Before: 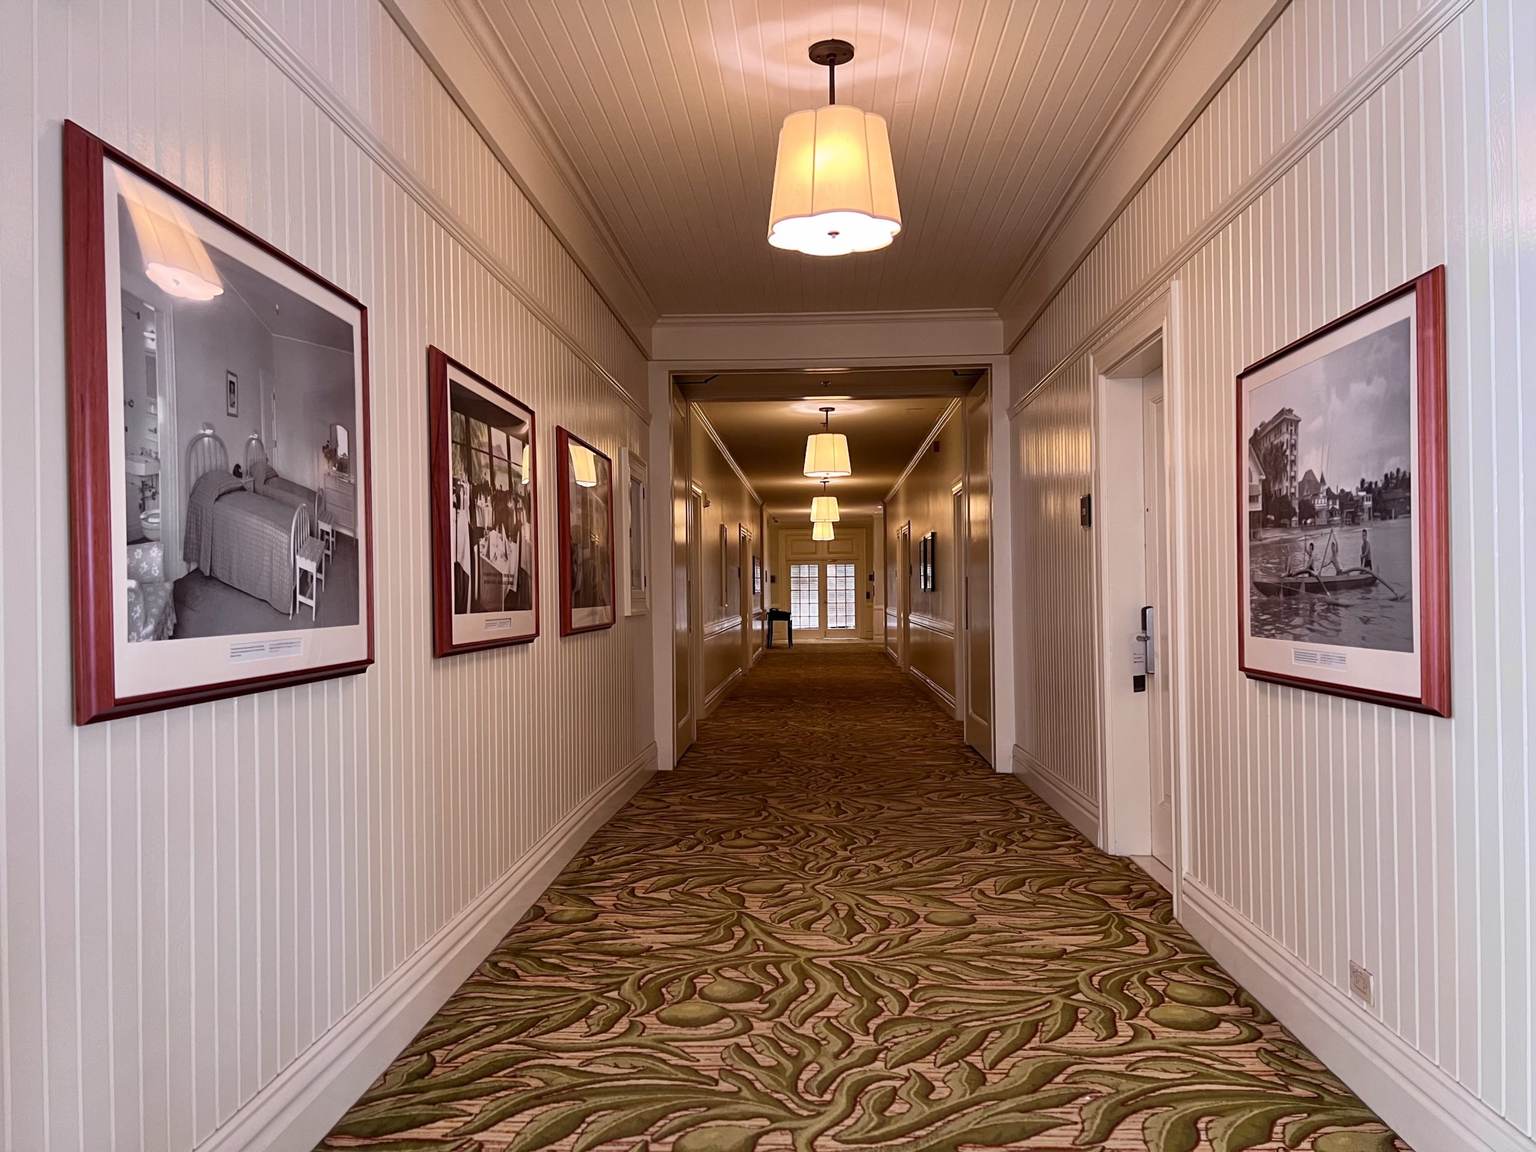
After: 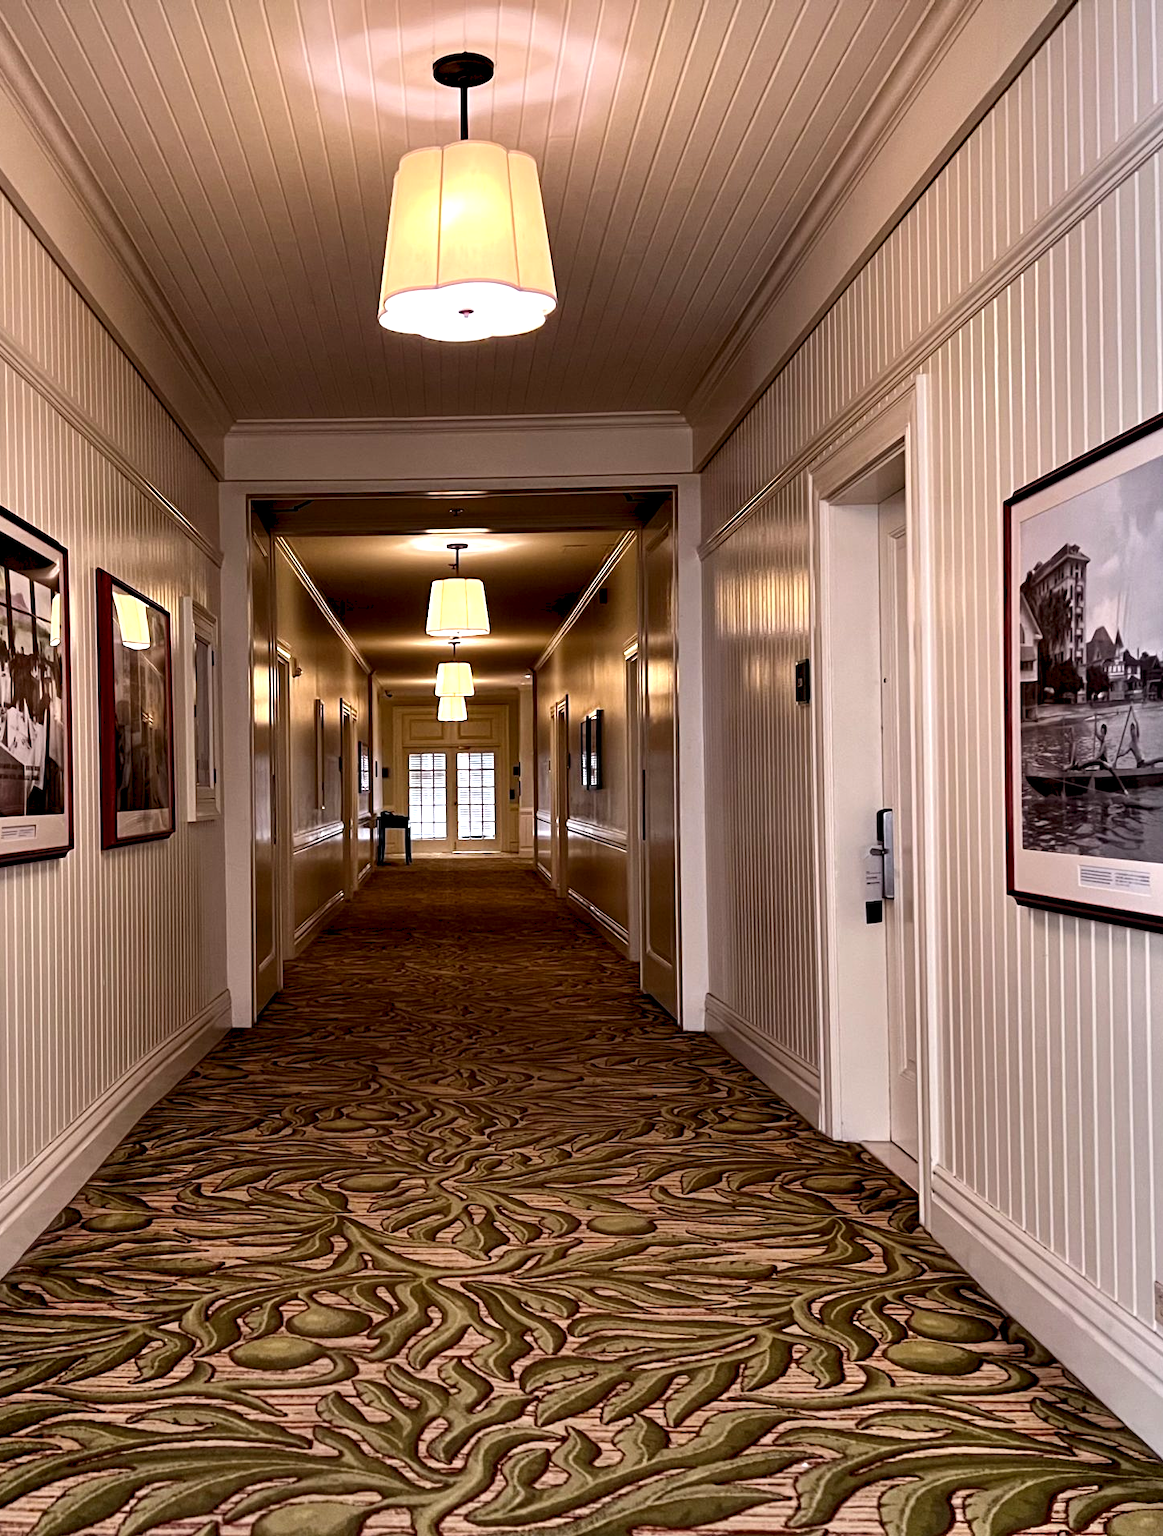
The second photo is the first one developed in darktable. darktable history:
contrast equalizer: y [[0.6 ×6], [0.55 ×6], [0 ×6], [0 ×6], [0 ×6]]
crop: left 31.528%, top 0.001%, right 11.709%
